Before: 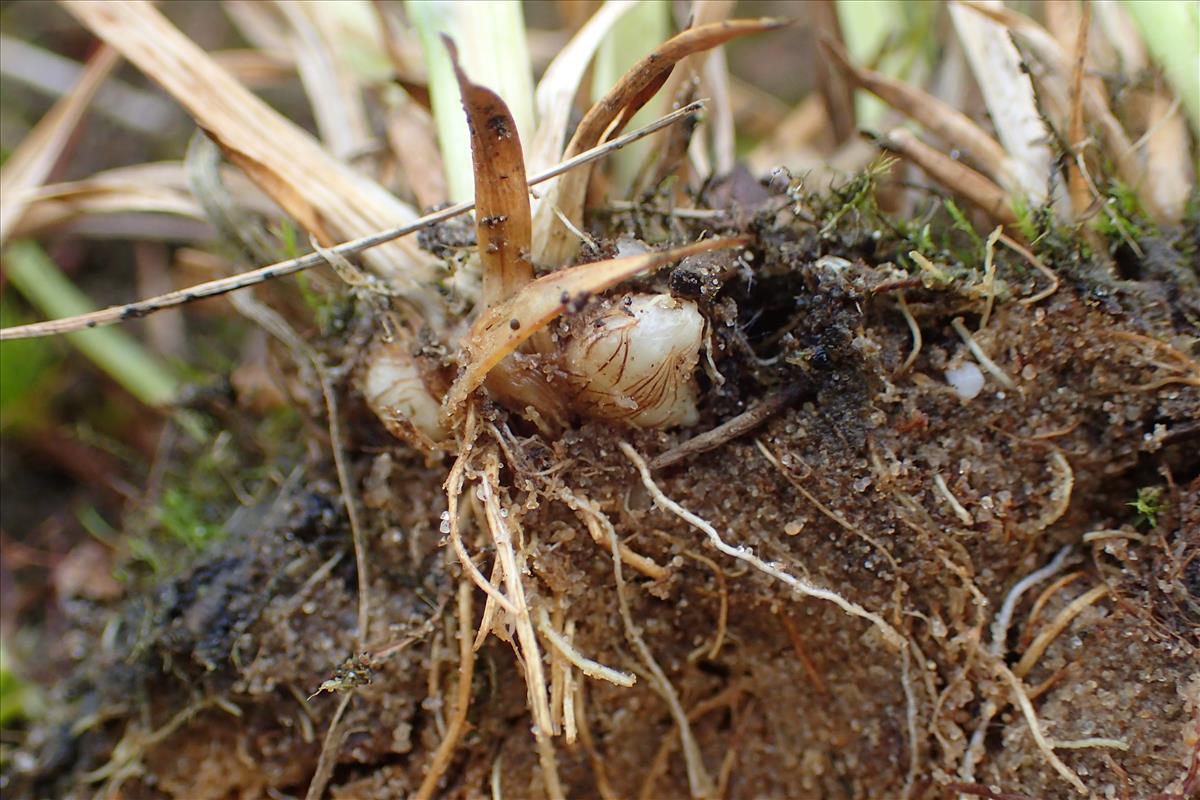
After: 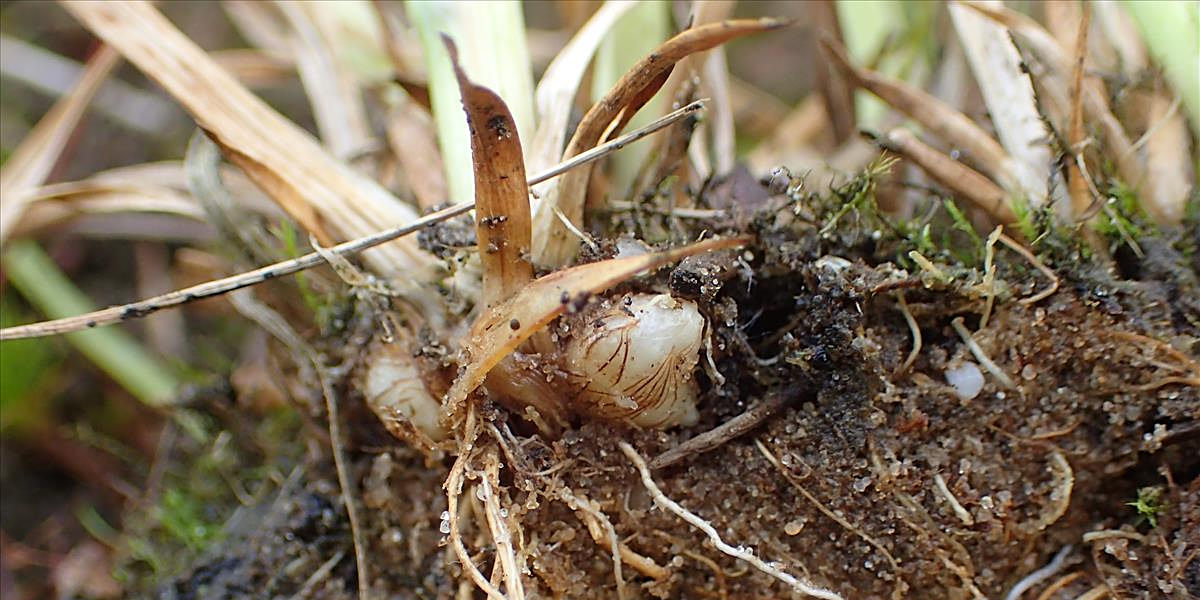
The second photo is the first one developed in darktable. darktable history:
sharpen: on, module defaults
crop: bottom 24.981%
